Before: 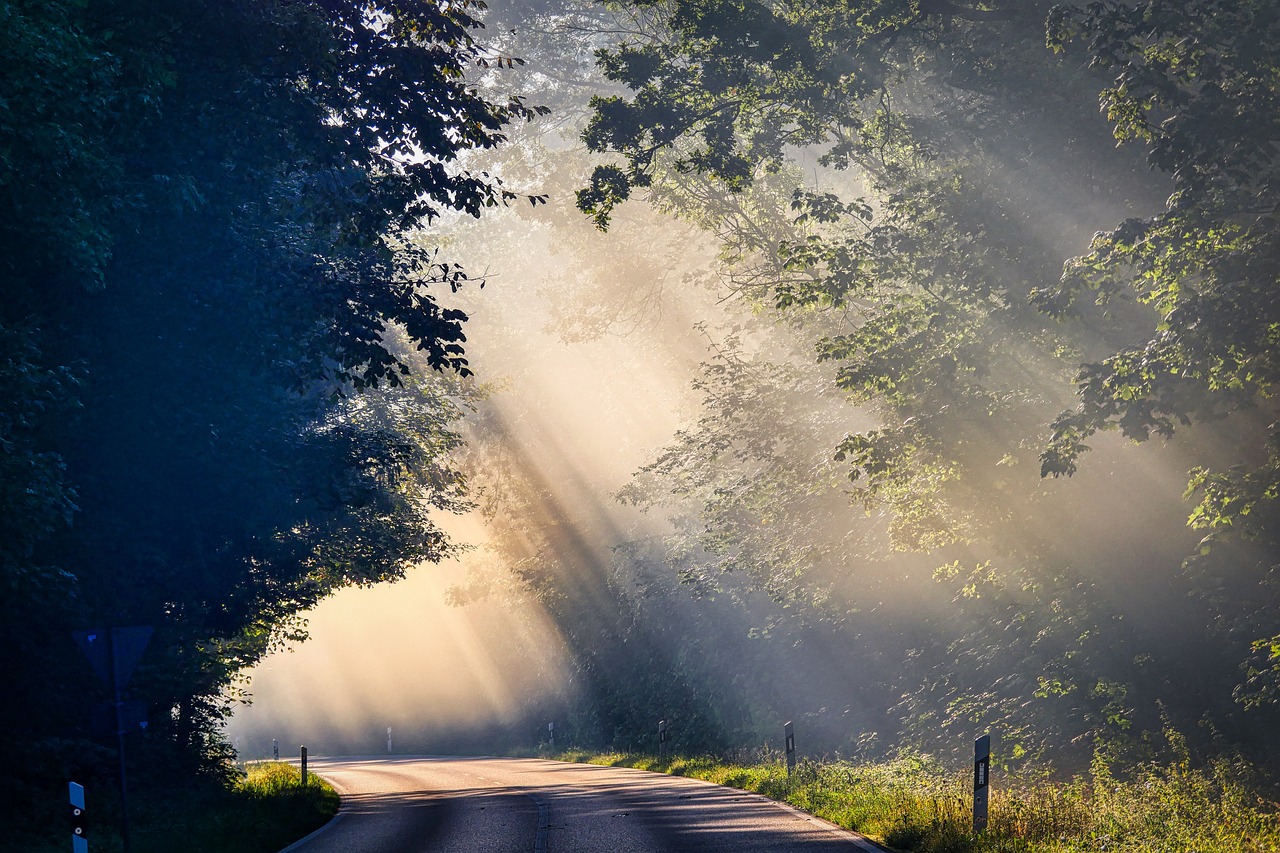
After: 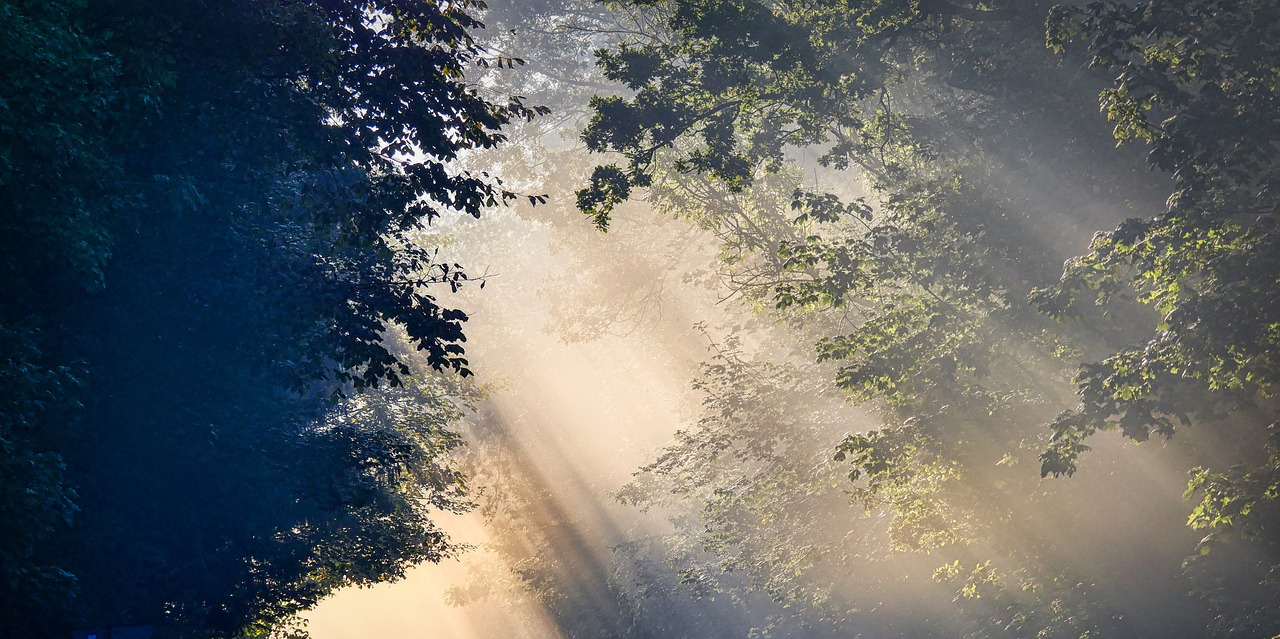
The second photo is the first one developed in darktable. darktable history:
crop: bottom 24.988%
